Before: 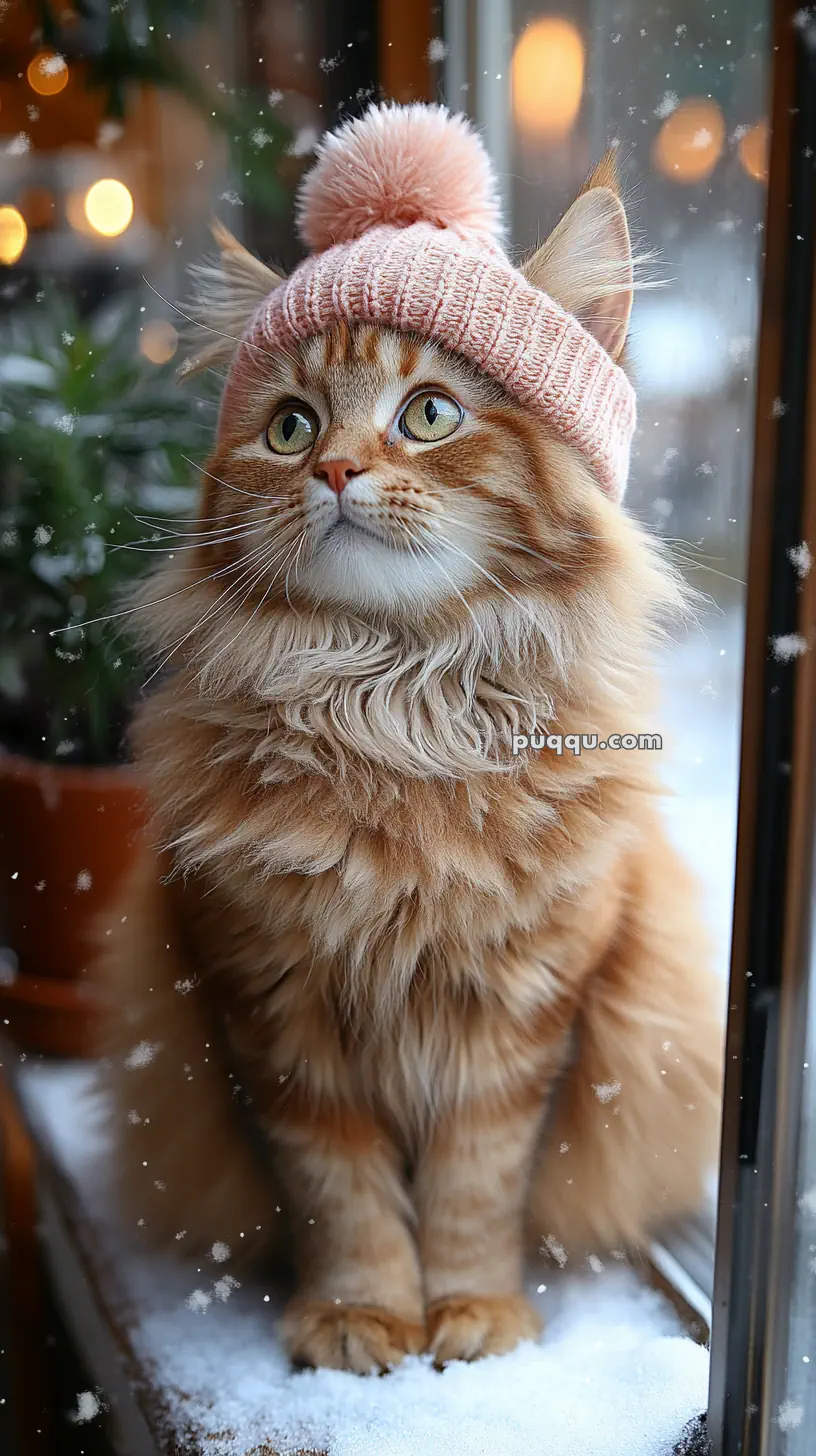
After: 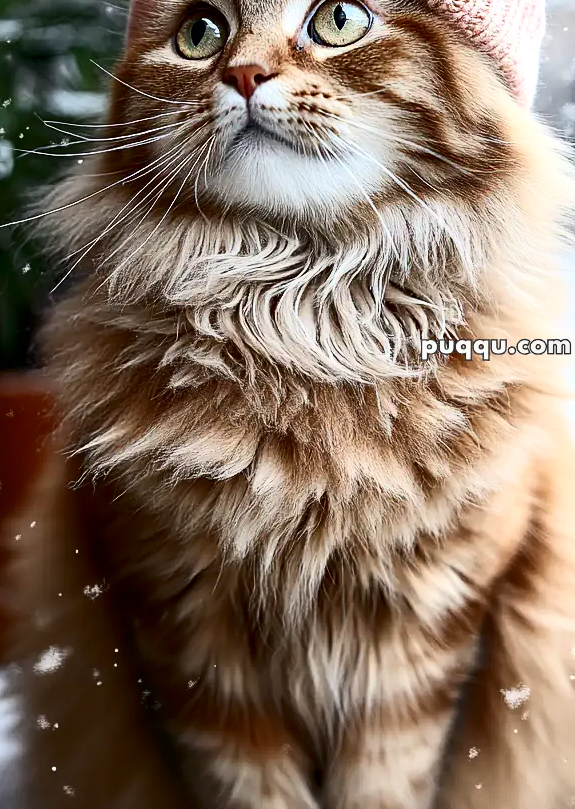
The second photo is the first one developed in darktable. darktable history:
contrast brightness saturation: contrast 0.373, brightness 0.104
contrast equalizer: octaves 7, y [[0.586, 0.584, 0.576, 0.565, 0.552, 0.539], [0.5 ×6], [0.97, 0.959, 0.919, 0.859, 0.789, 0.717], [0 ×6], [0 ×6]]
tone equalizer: edges refinement/feathering 500, mask exposure compensation -1.57 EV, preserve details no
crop: left 11.153%, top 27.147%, right 18.318%, bottom 17.263%
